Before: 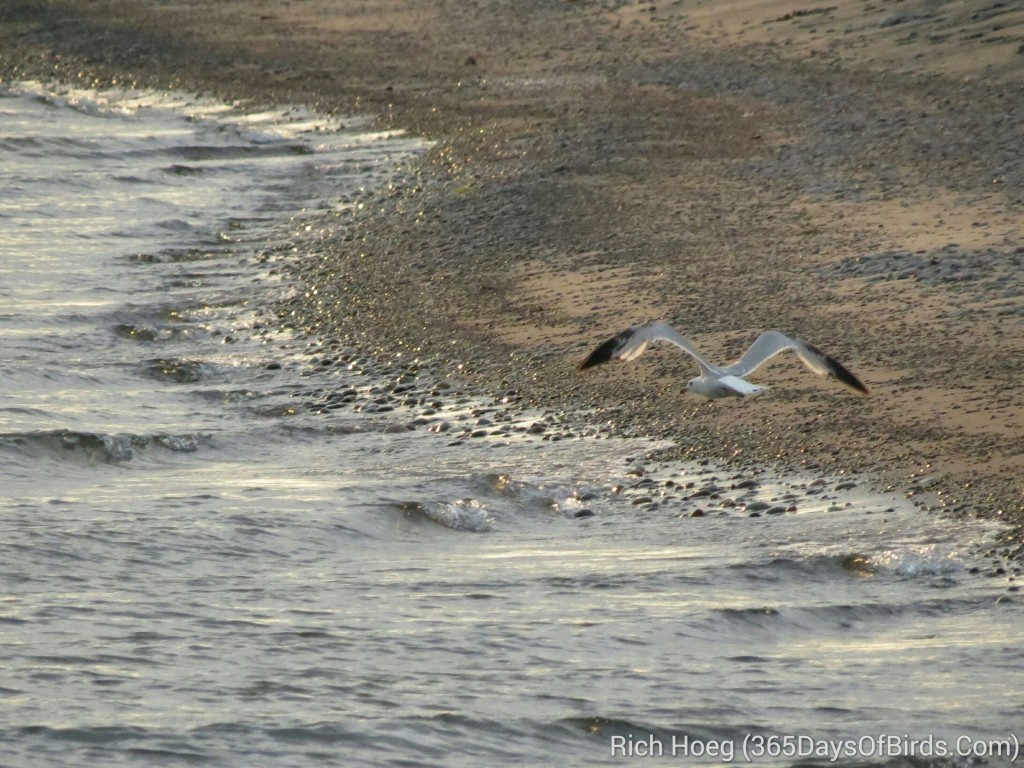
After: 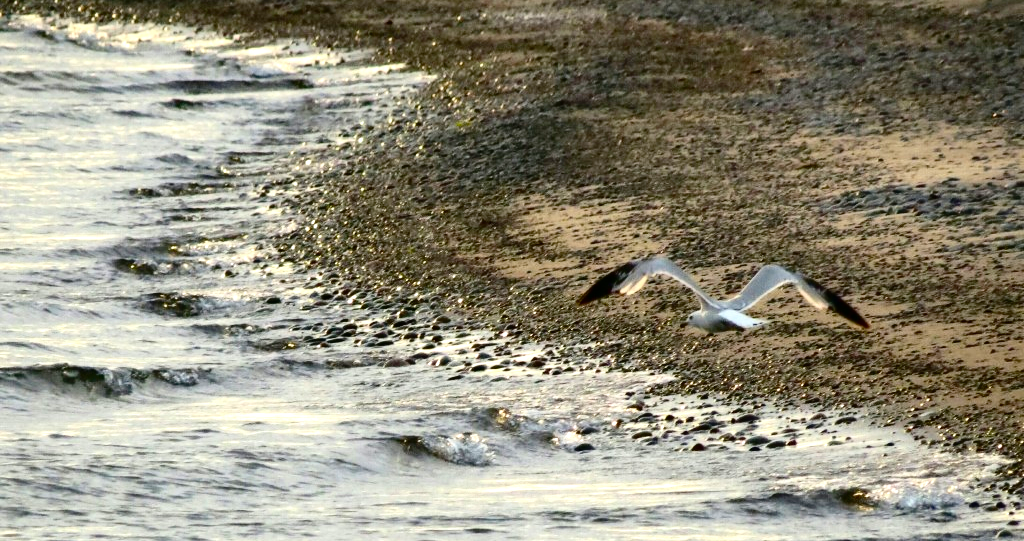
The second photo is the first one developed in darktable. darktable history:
crop and rotate: top 8.662%, bottom 20.878%
exposure: exposure 0.669 EV, compensate highlight preservation false
contrast brightness saturation: contrast 0.243, brightness -0.229, saturation 0.148
base curve: curves: ch0 [(0, 0) (0.073, 0.04) (0.157, 0.139) (0.492, 0.492) (0.758, 0.758) (1, 1)], preserve colors none
